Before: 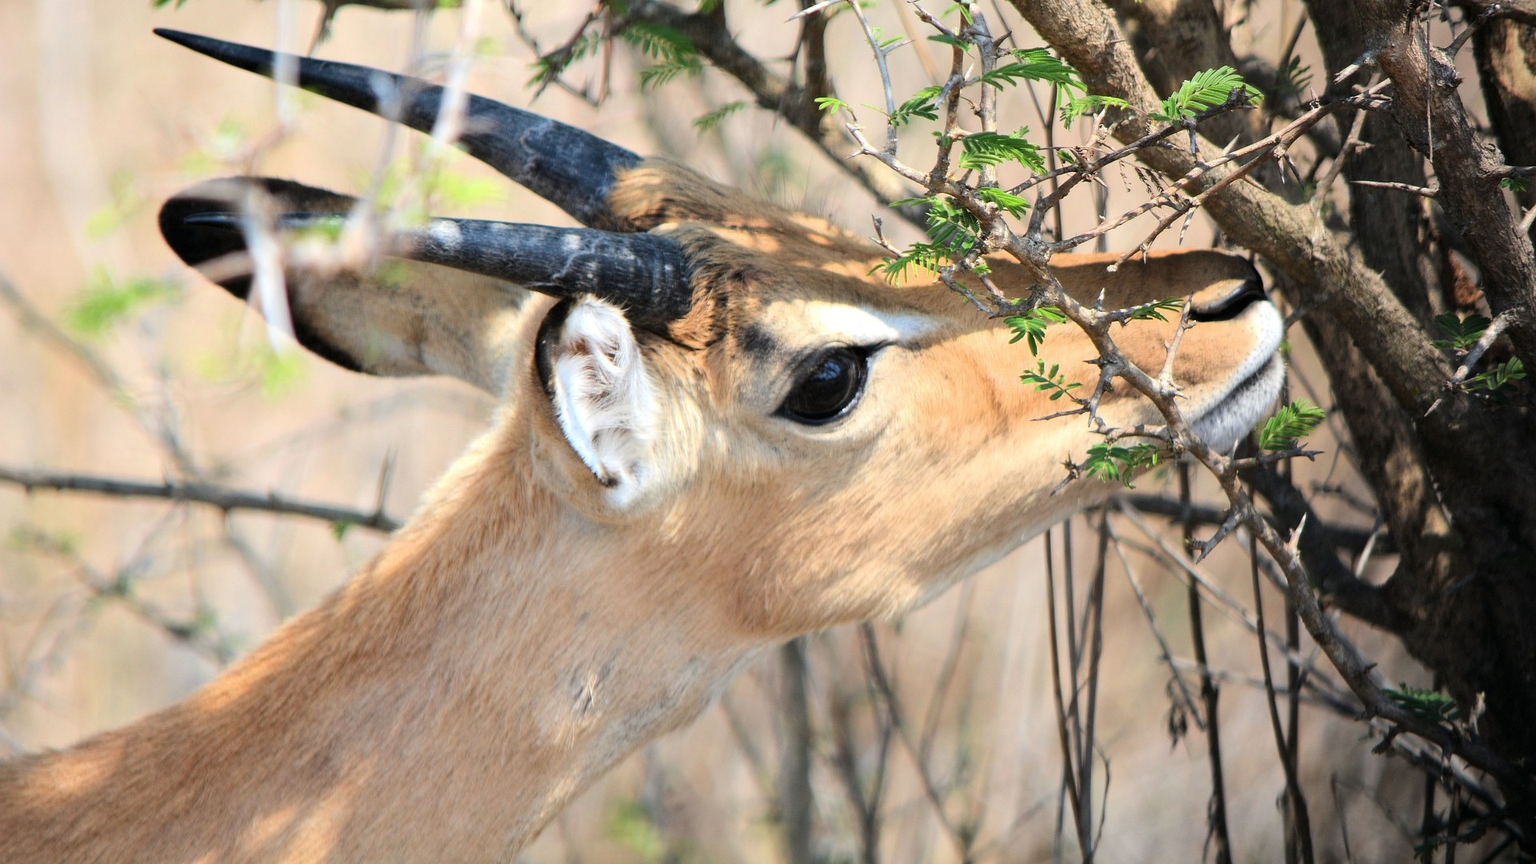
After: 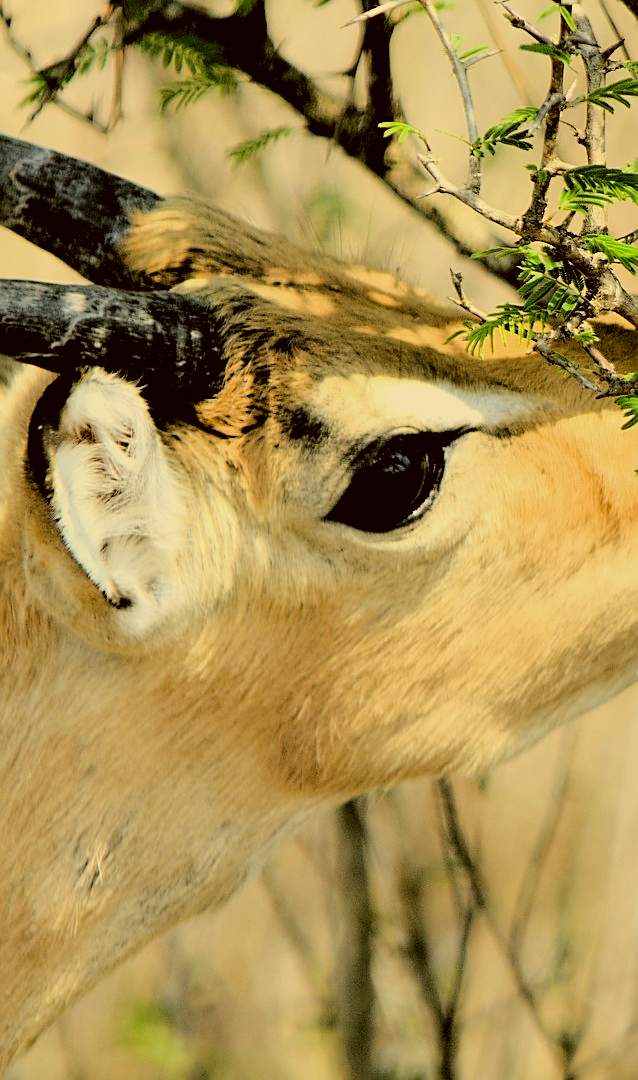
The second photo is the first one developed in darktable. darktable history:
rgb levels: levels [[0.034, 0.472, 0.904], [0, 0.5, 1], [0, 0.5, 1]]
color correction: highlights a* 0.162, highlights b* 29.53, shadows a* -0.162, shadows b* 21.09
crop: left 33.36%, right 33.36%
sharpen: on, module defaults
filmic rgb: black relative exposure -5 EV, hardness 2.88, contrast 1.1, highlights saturation mix -20%
